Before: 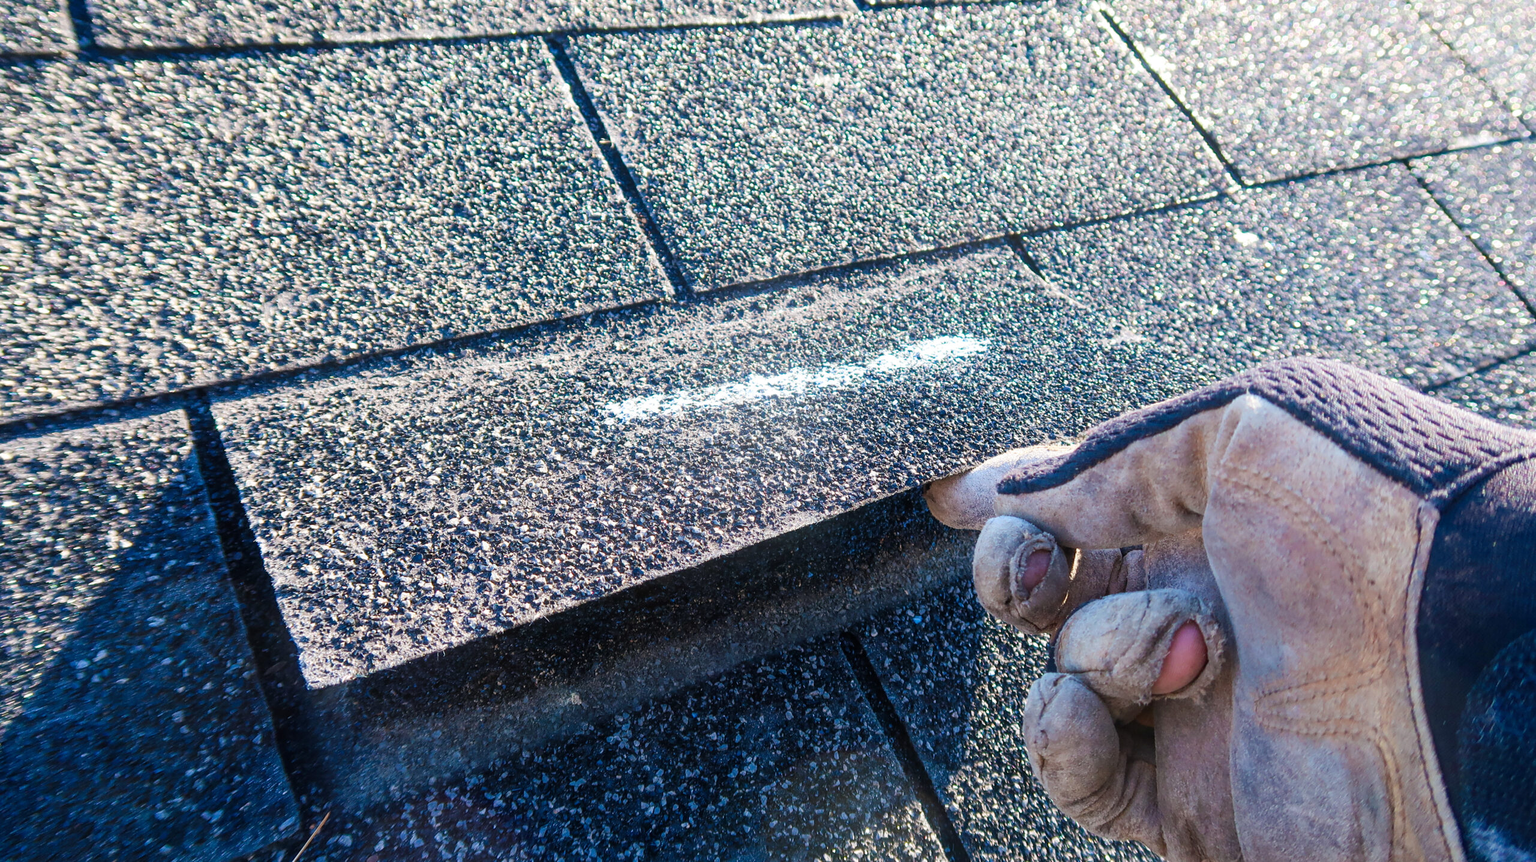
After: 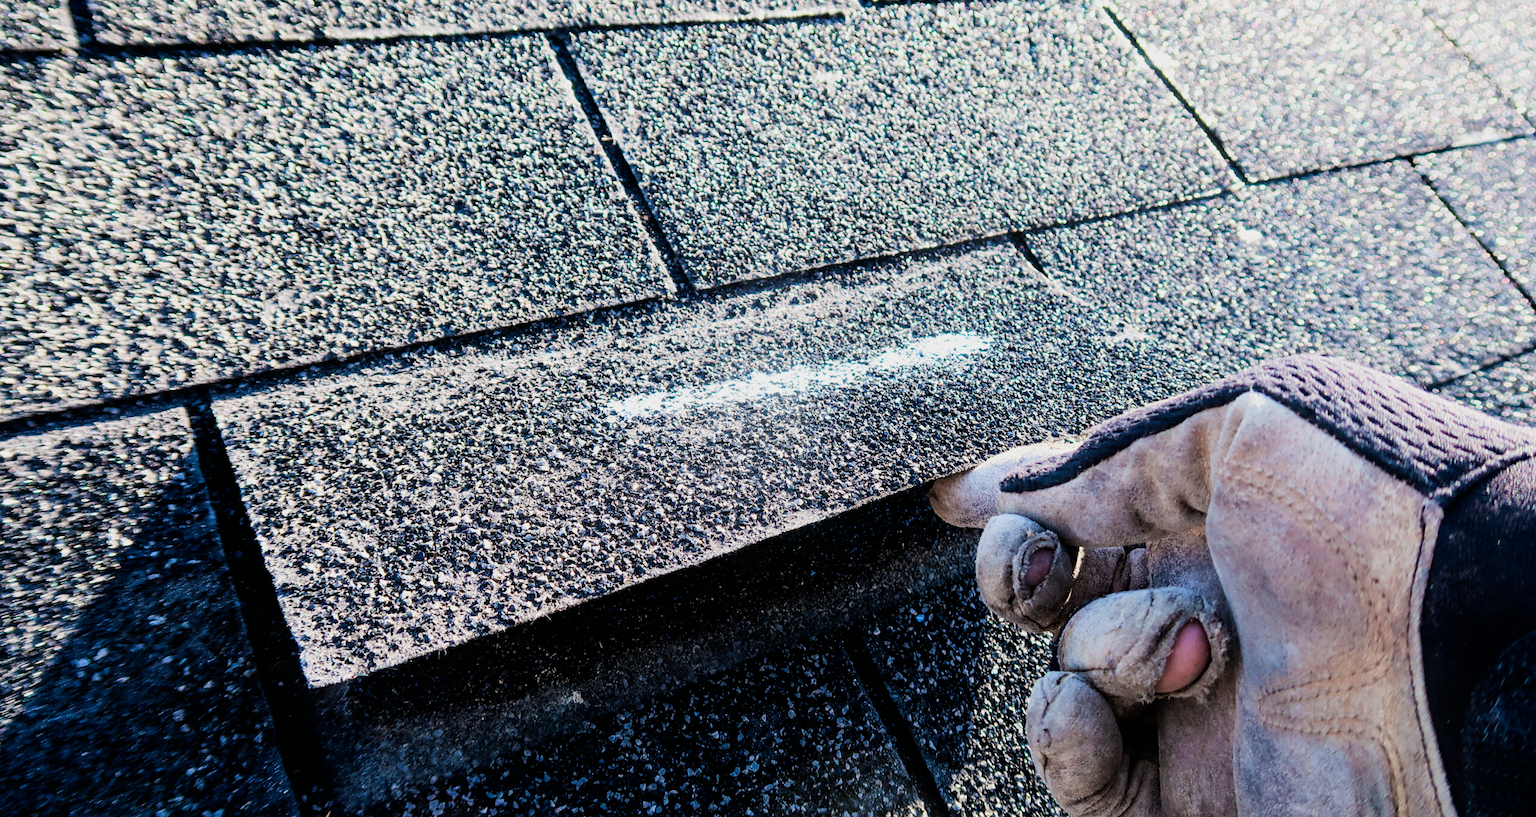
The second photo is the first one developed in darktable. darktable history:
filmic rgb: black relative exposure -5 EV, white relative exposure 3.5 EV, hardness 3.19, contrast 1.4, highlights saturation mix -50%
crop: top 0.448%, right 0.264%, bottom 5.045%
exposure: compensate highlight preservation false
tone equalizer: on, module defaults
